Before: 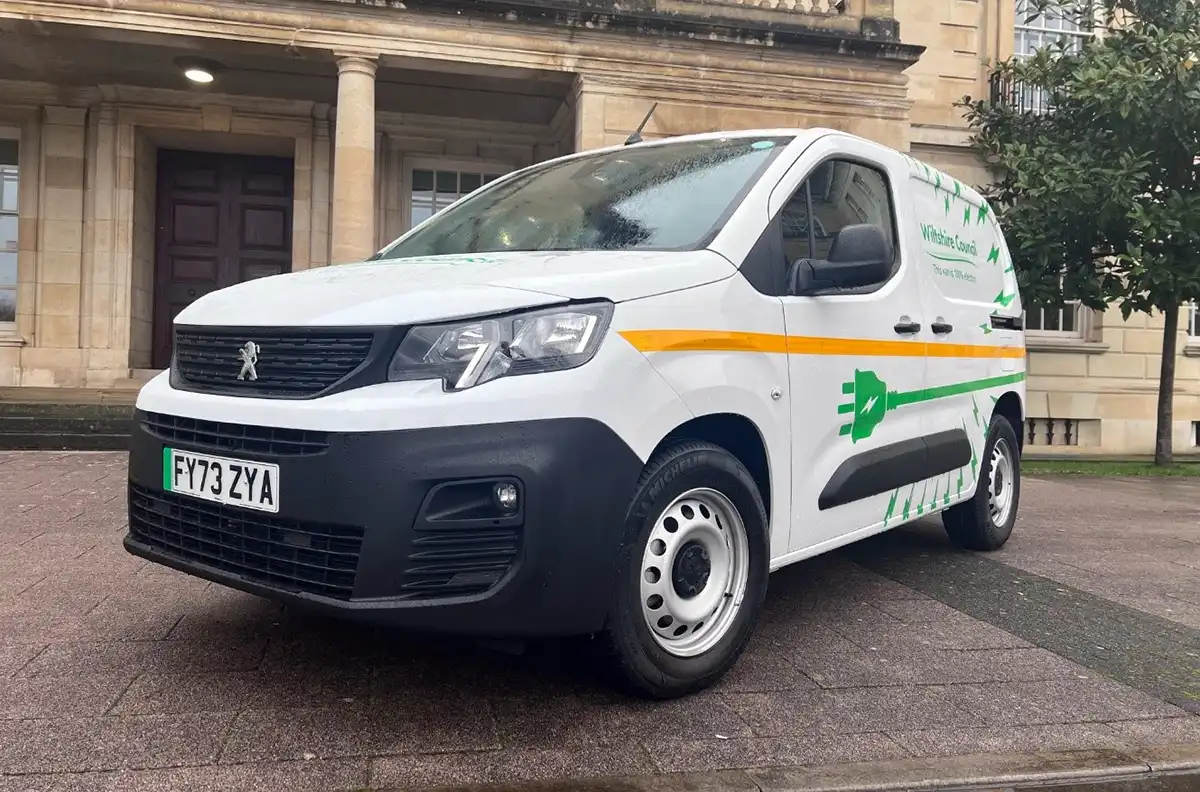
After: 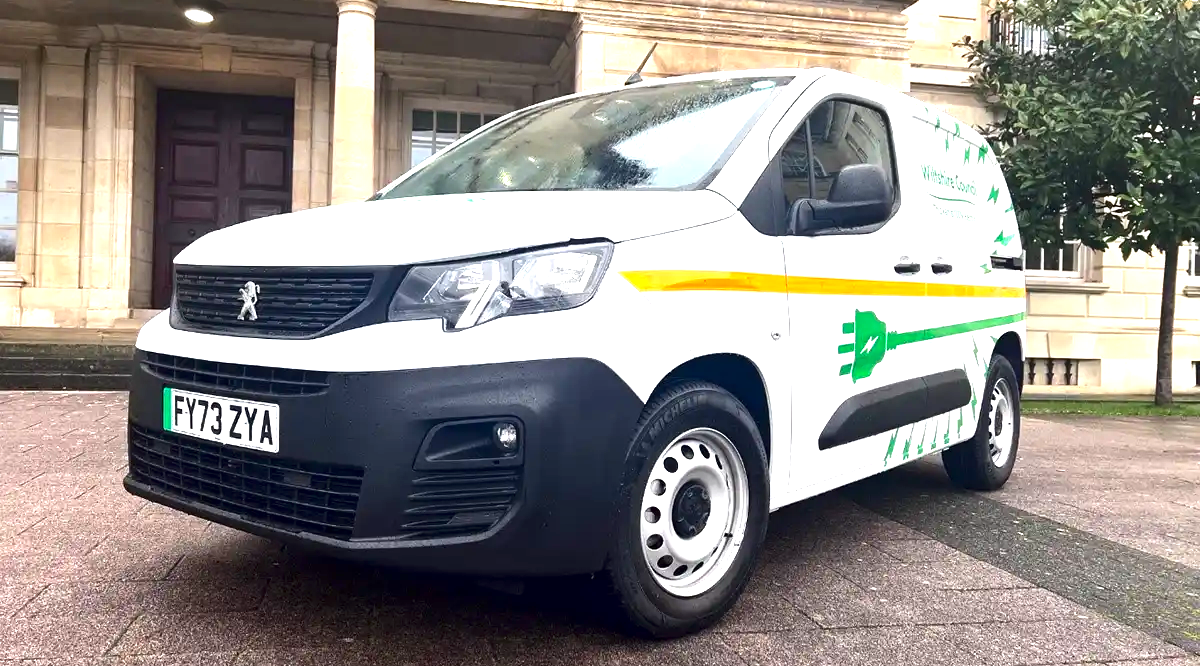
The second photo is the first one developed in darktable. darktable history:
local contrast: mode bilateral grid, contrast 20, coarseness 50, detail 120%, midtone range 0.2
exposure: black level correction 0, exposure 1.2 EV, compensate exposure bias true, compensate highlight preservation false
crop: top 7.625%, bottom 8.027%
contrast brightness saturation: contrast 0.07, brightness -0.13, saturation 0.06
